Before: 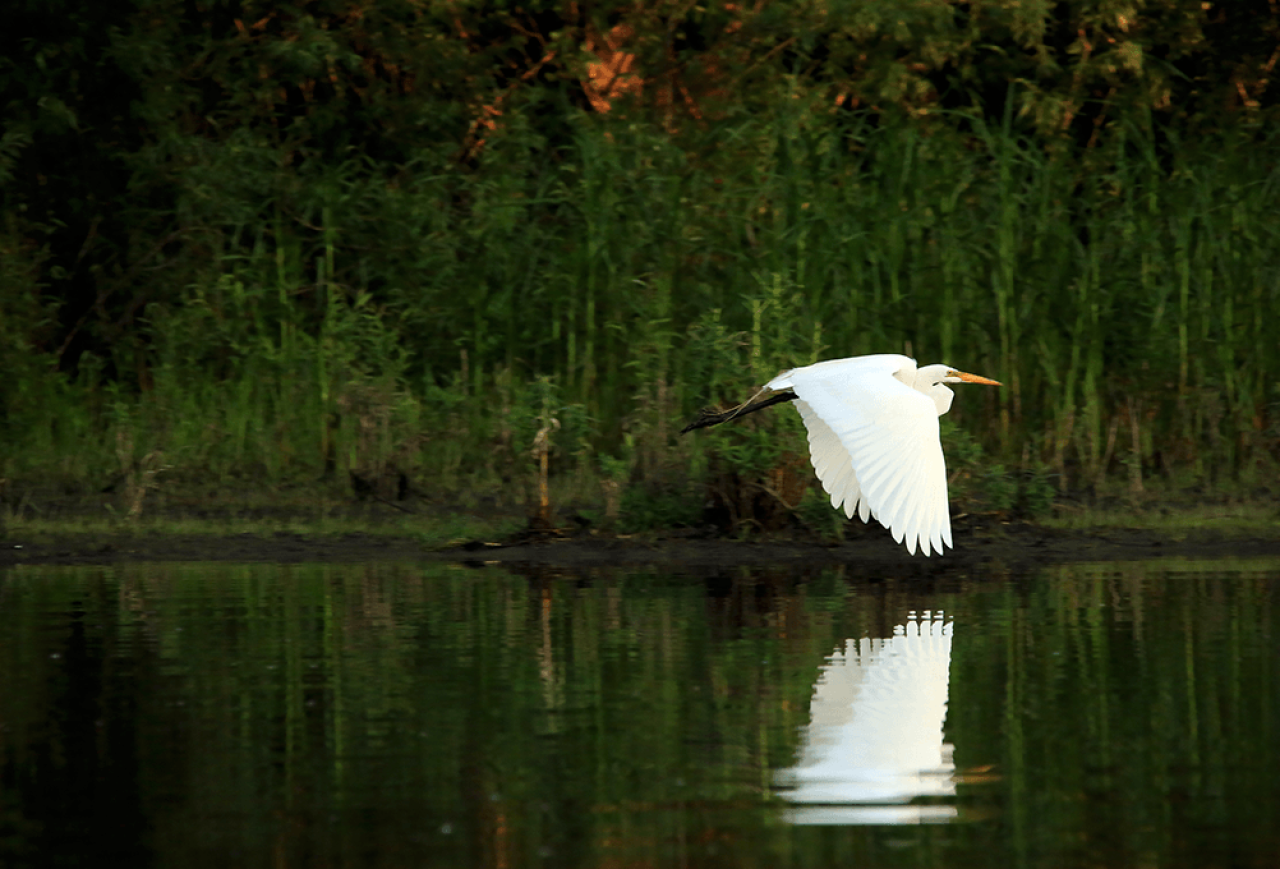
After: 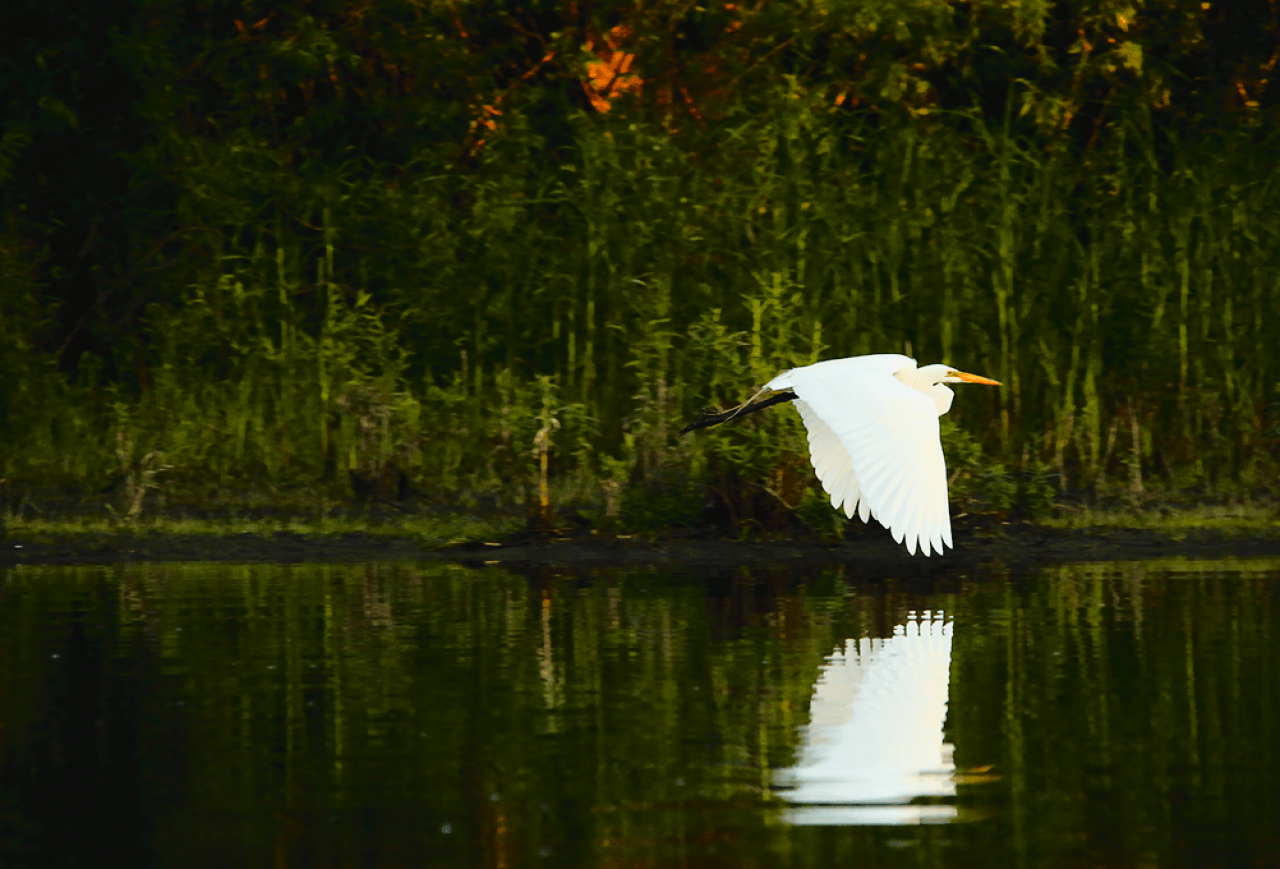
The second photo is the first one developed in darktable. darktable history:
tone curve: curves: ch0 [(0, 0.029) (0.168, 0.142) (0.359, 0.44) (0.469, 0.544) (0.634, 0.722) (0.858, 0.903) (1, 0.968)]; ch1 [(0, 0) (0.437, 0.453) (0.472, 0.47) (0.502, 0.502) (0.54, 0.534) (0.57, 0.592) (0.618, 0.66) (0.699, 0.749) (0.859, 0.919) (1, 1)]; ch2 [(0, 0) (0.33, 0.301) (0.421, 0.443) (0.476, 0.498) (0.505, 0.503) (0.547, 0.557) (0.586, 0.634) (0.608, 0.676) (1, 1)], color space Lab, independent channels, preserve colors none
